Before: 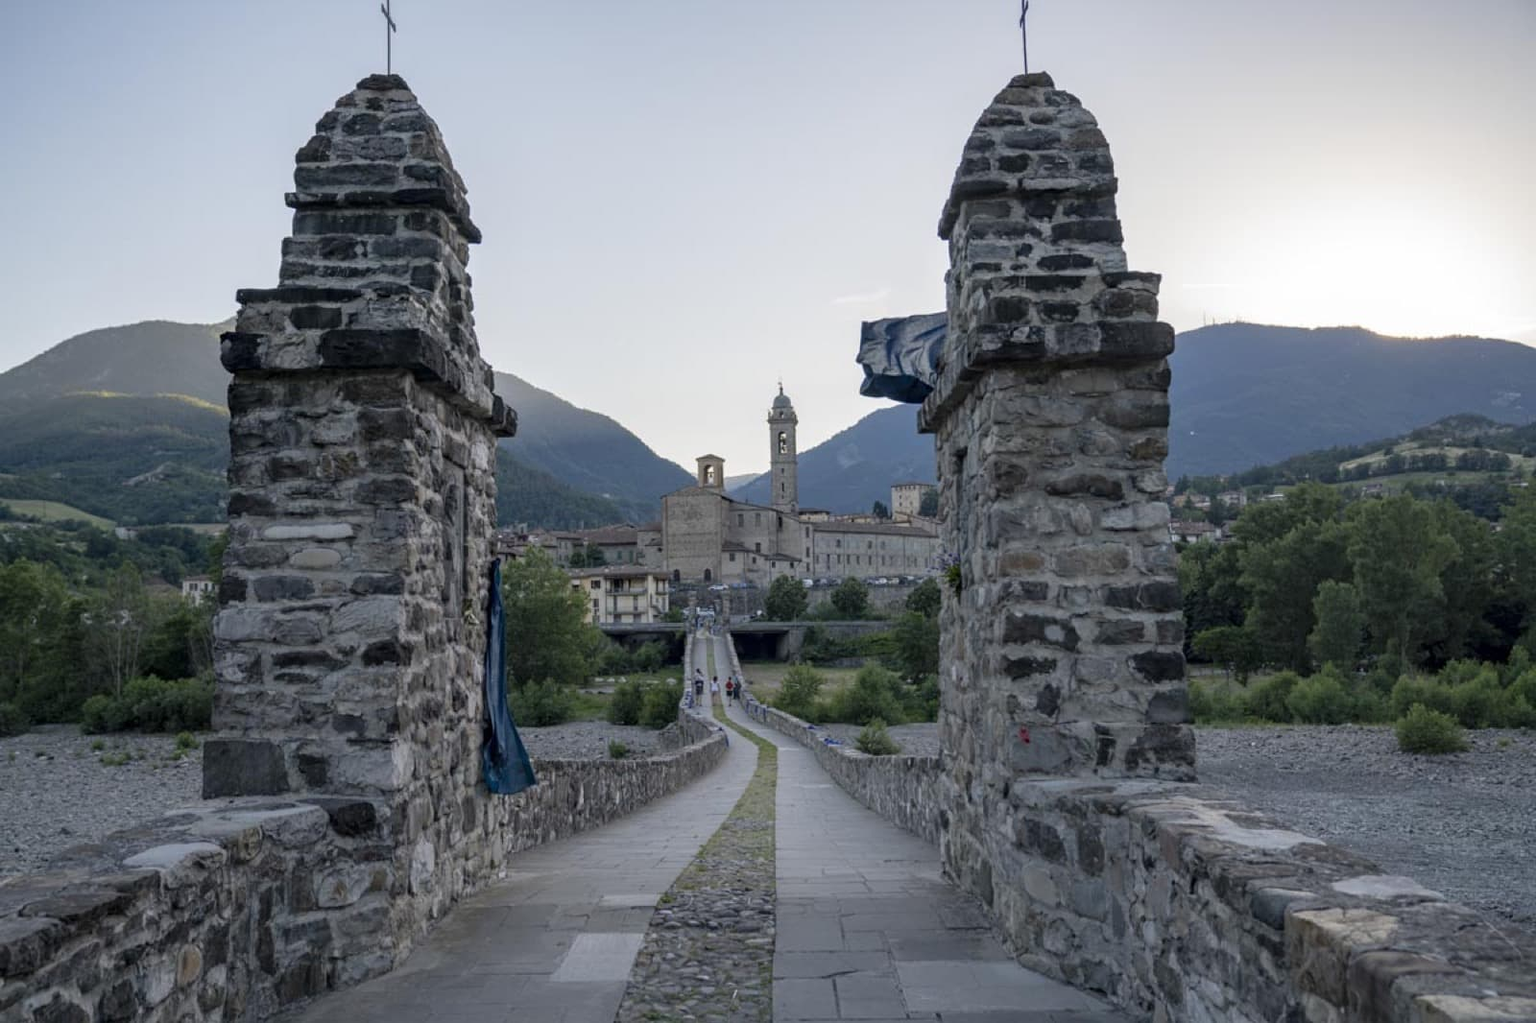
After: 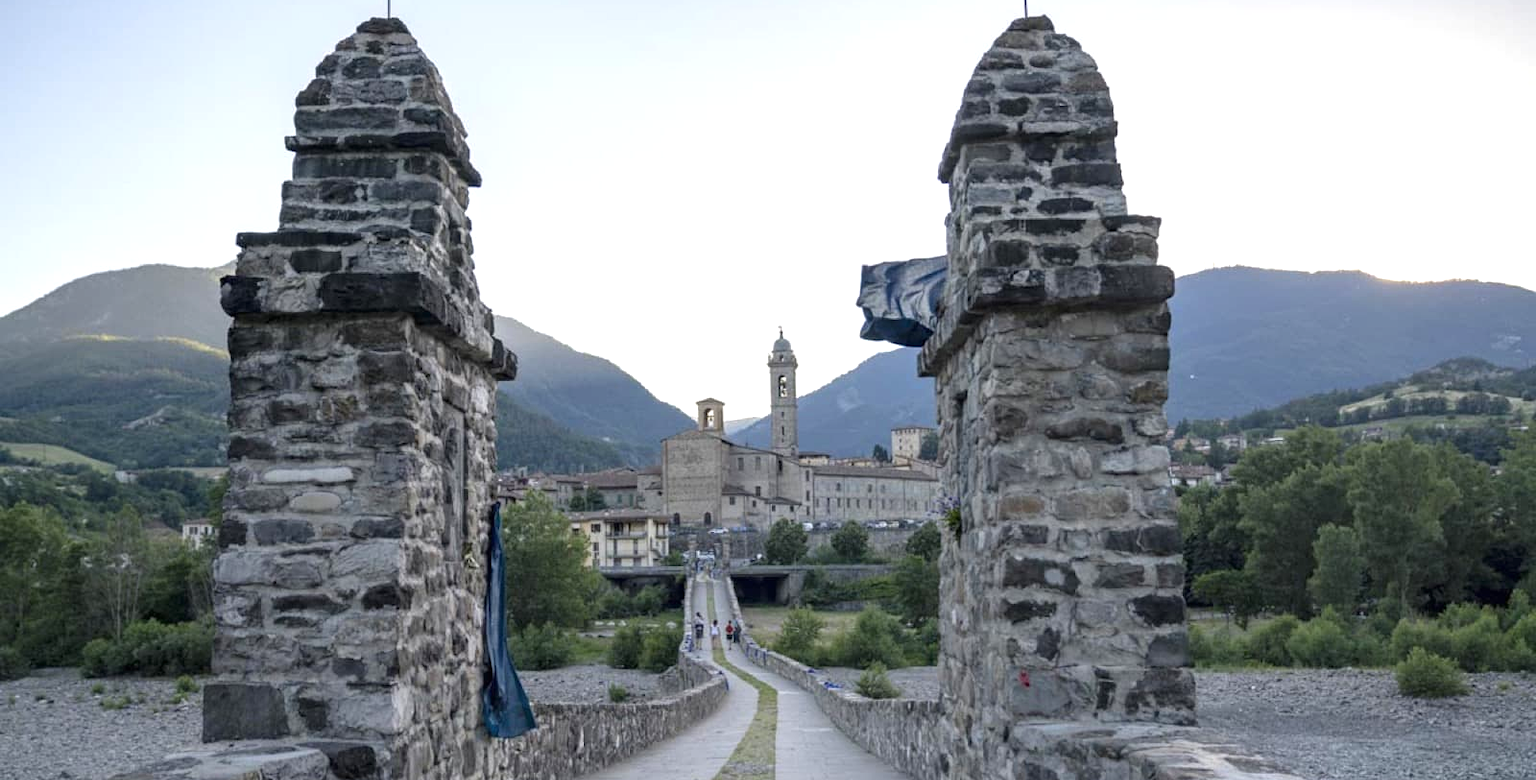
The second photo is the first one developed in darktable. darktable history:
crop: top 5.578%, bottom 18.116%
exposure: black level correction 0, exposure 0.682 EV, compensate highlight preservation false
